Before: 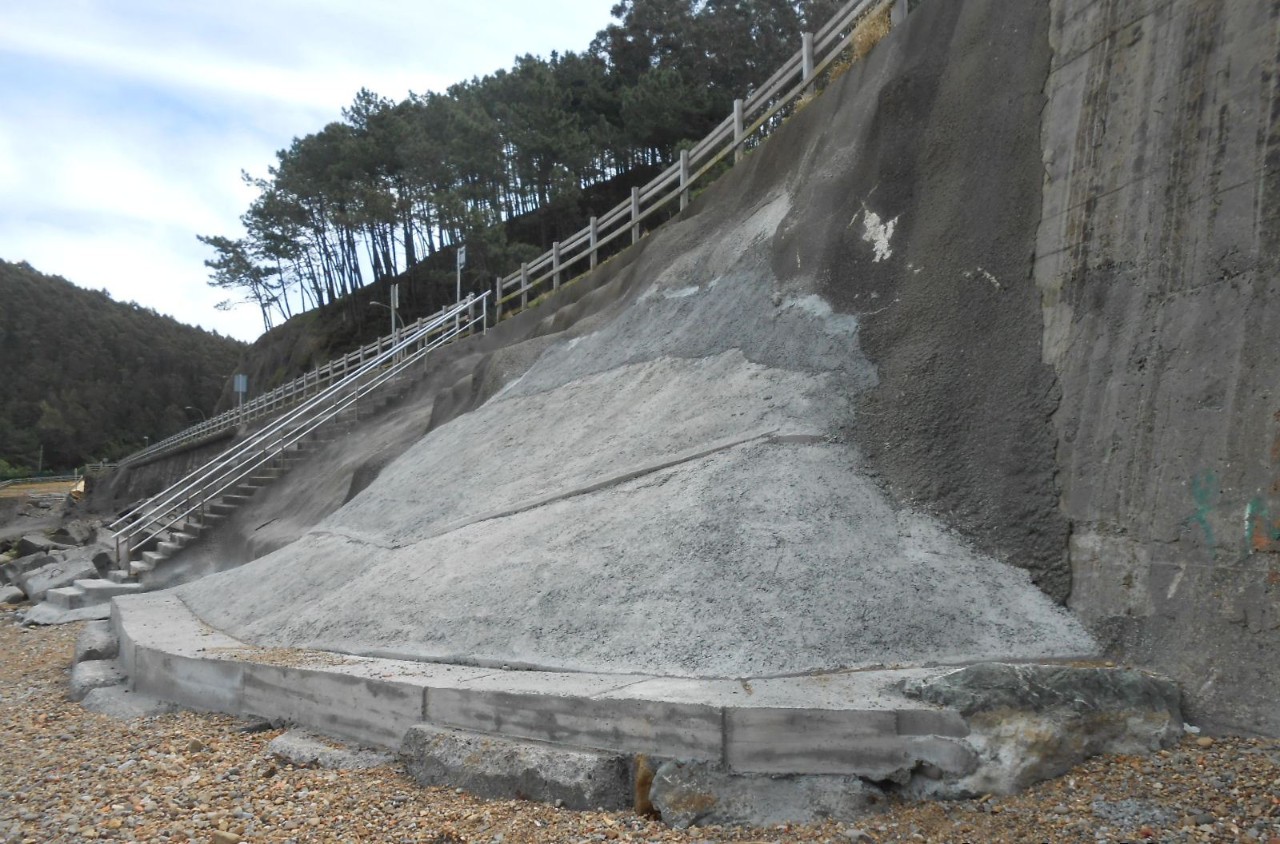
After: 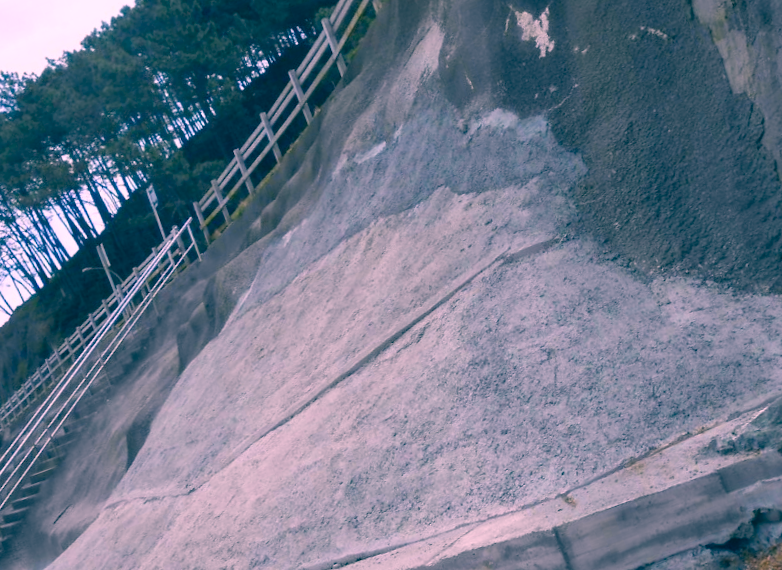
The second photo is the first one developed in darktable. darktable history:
color correction: highlights a* 17.29, highlights b* 0.286, shadows a* -14.87, shadows b* -14.72, saturation 1.55
crop and rotate: angle 20.27°, left 6.921%, right 3.666%, bottom 1.069%
